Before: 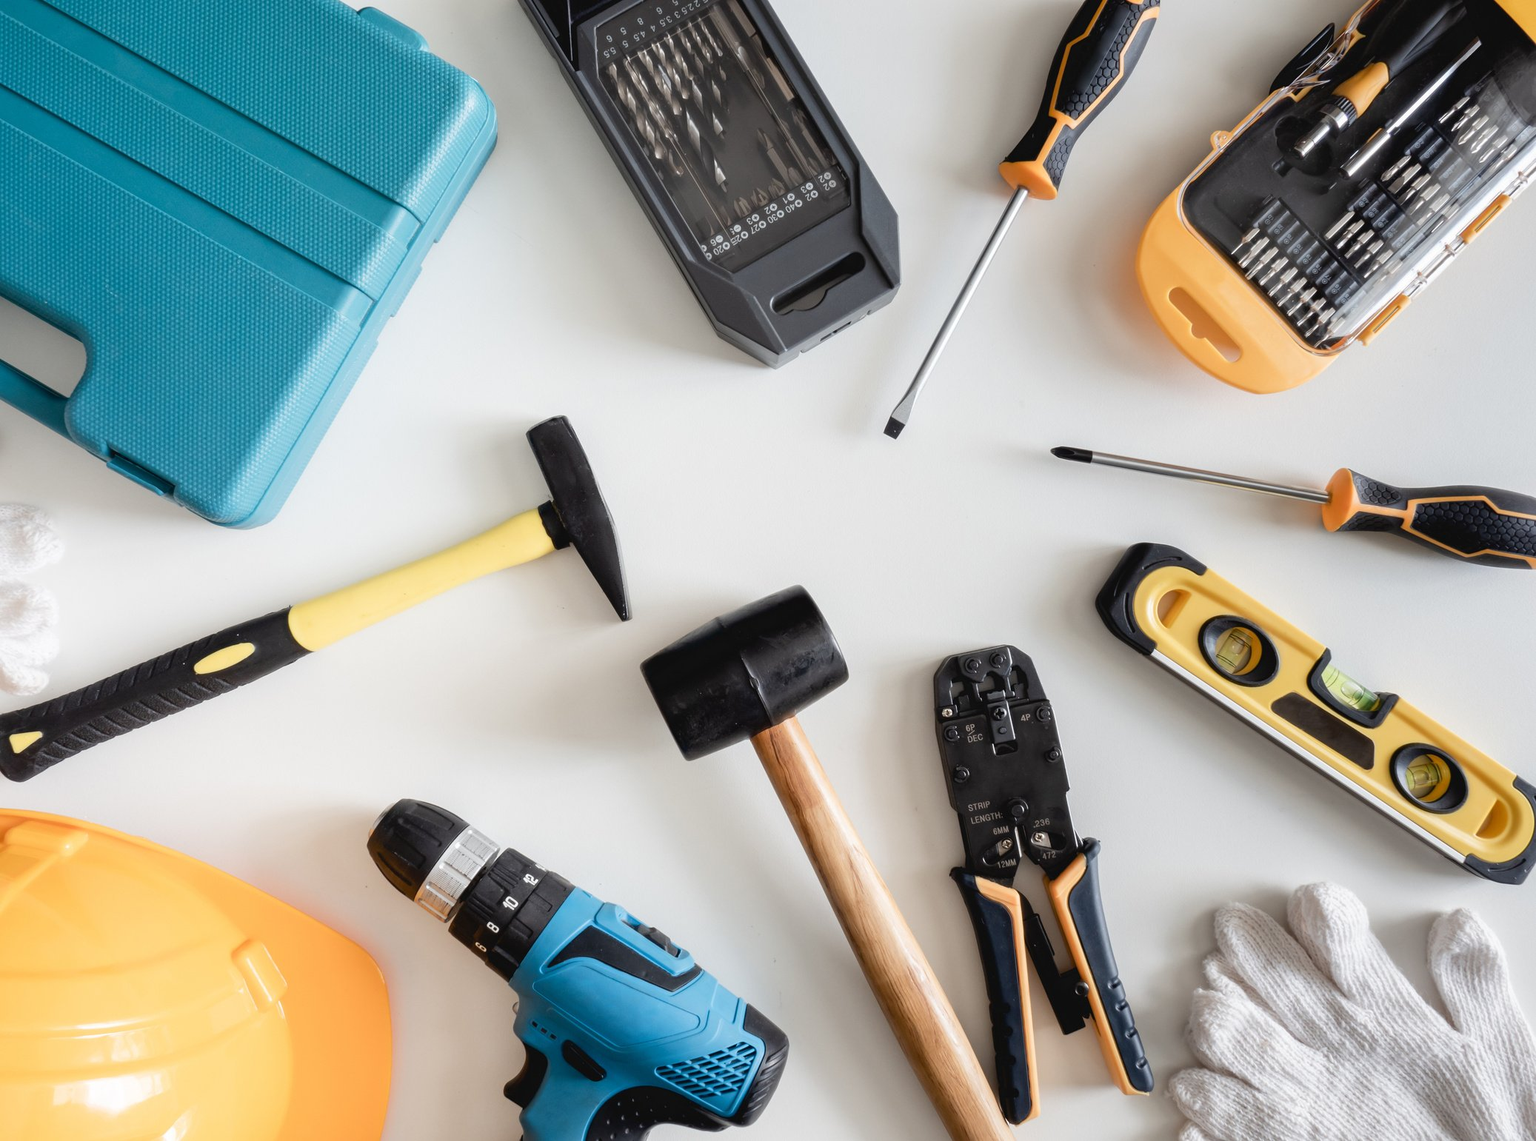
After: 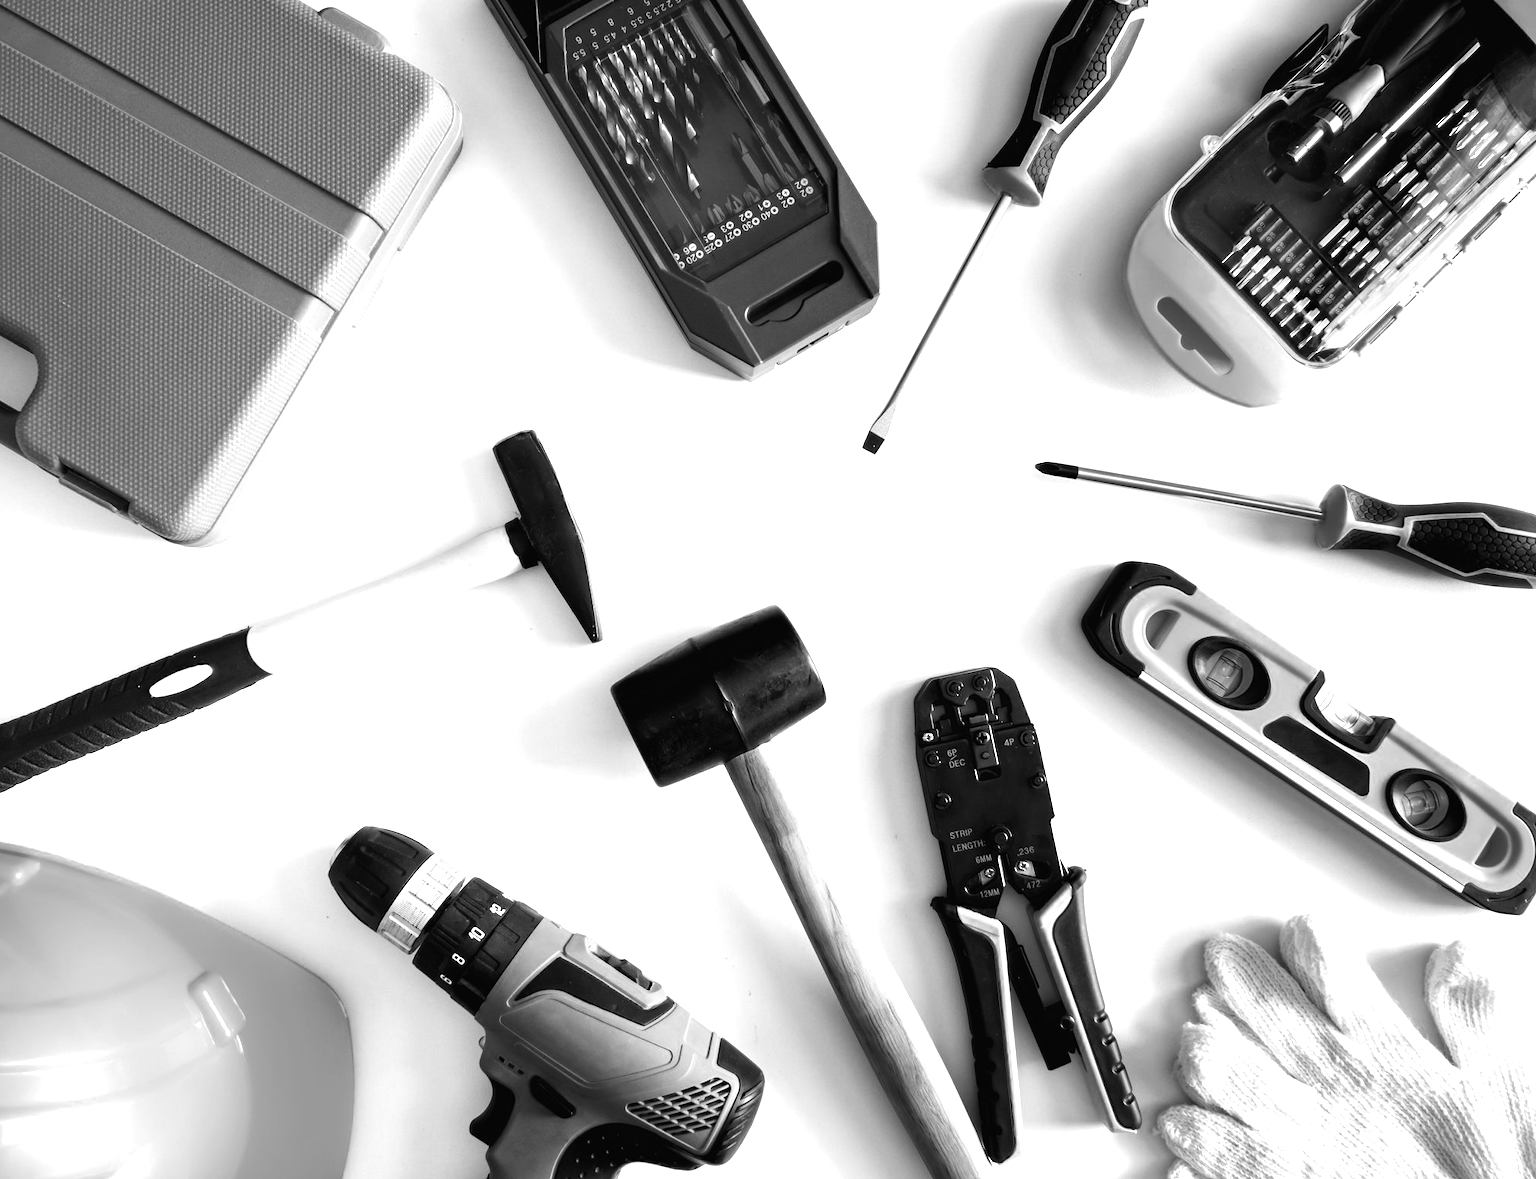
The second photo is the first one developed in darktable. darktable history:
exposure: exposure 0.921 EV, compensate highlight preservation false
crop and rotate: left 3.238%
monochrome: a -11.7, b 1.62, size 0.5, highlights 0.38
contrast brightness saturation: contrast 0.1, brightness -0.26, saturation 0.14
